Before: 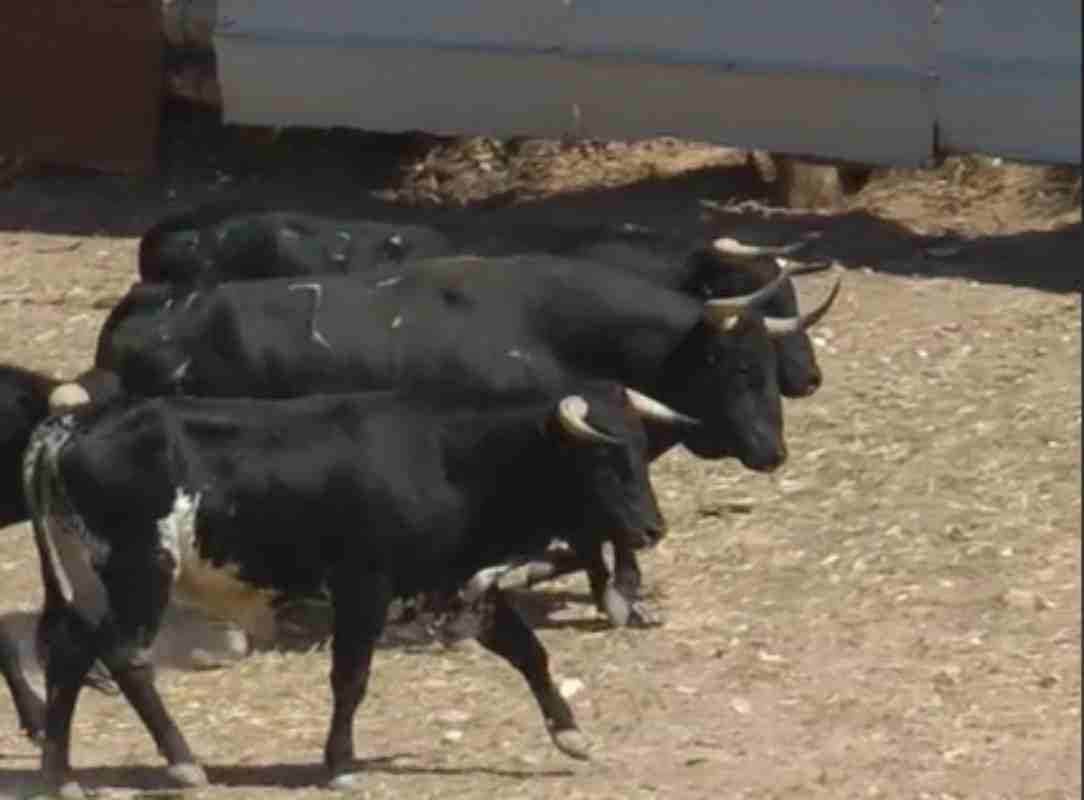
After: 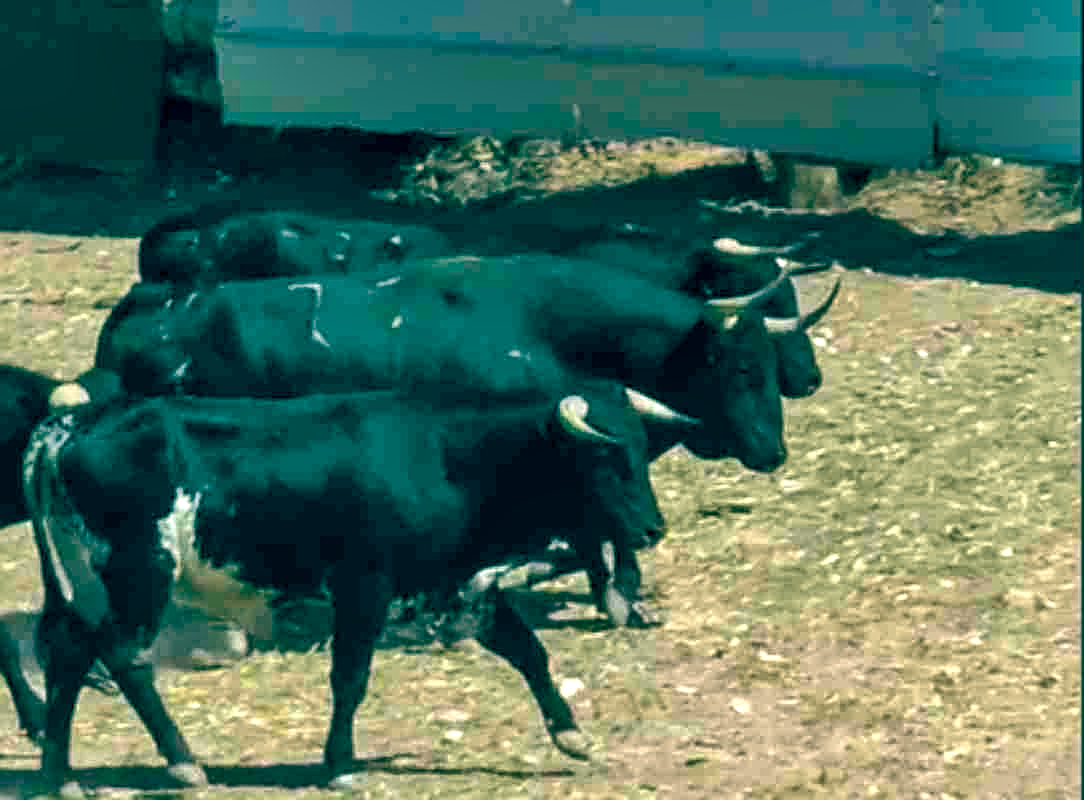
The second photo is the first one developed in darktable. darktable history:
shadows and highlights: shadows 47.97, highlights -41.27, soften with gaussian
local contrast: on, module defaults
color balance rgb: global offset › luminance -0.522%, global offset › chroma 0.907%, global offset › hue 176.54°, linear chroma grading › shadows -29.892%, linear chroma grading › global chroma 34.926%, perceptual saturation grading › global saturation 0.875%, perceptual brilliance grading › global brilliance -5.281%, perceptual brilliance grading › highlights 23.815%, perceptual brilliance grading › mid-tones 7.101%, perceptual brilliance grading › shadows -4.899%, global vibrance 20%
sharpen: on, module defaults
